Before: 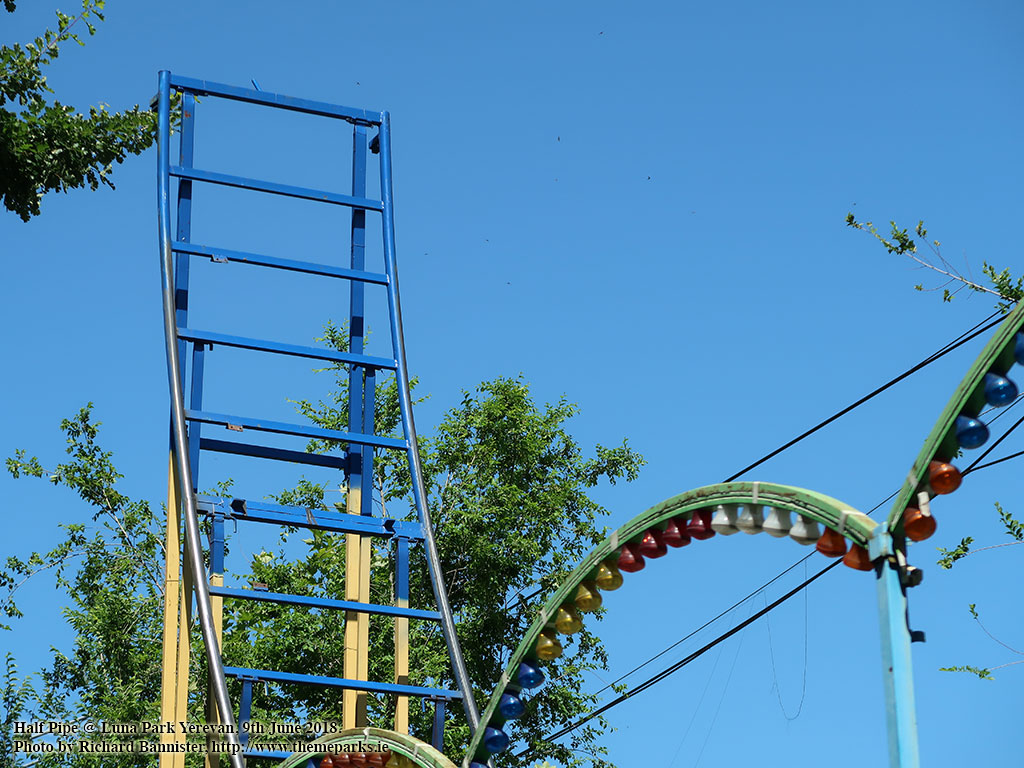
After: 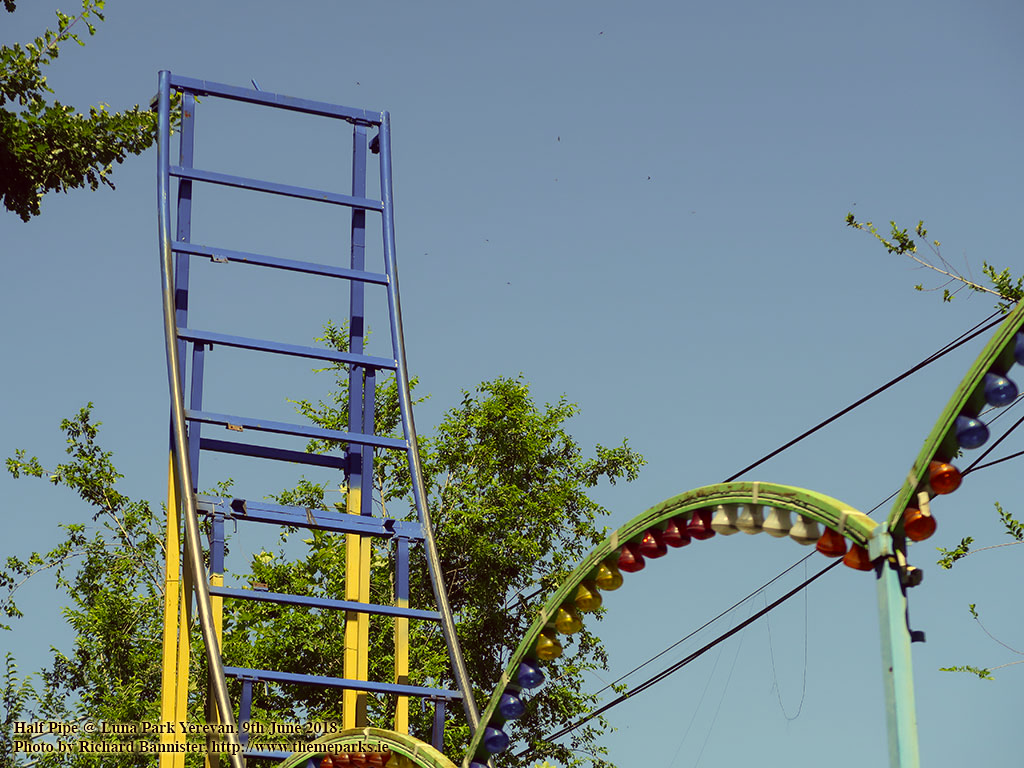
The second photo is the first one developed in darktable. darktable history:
color correction: highlights a* -0.455, highlights b* 39.94, shadows a* 9.44, shadows b* -0.84
